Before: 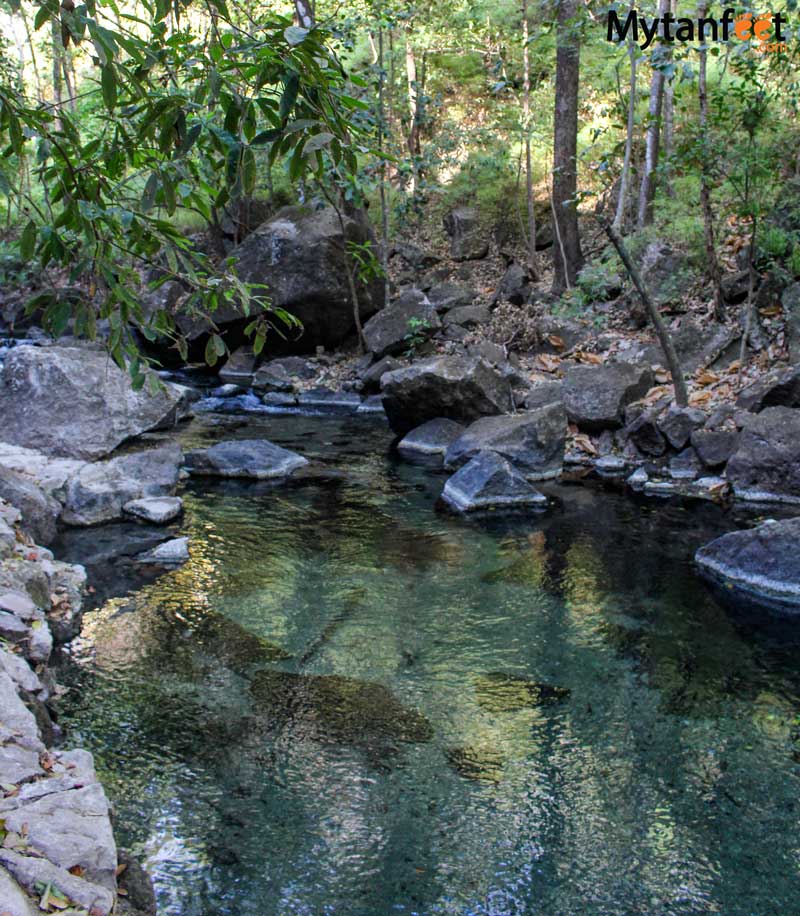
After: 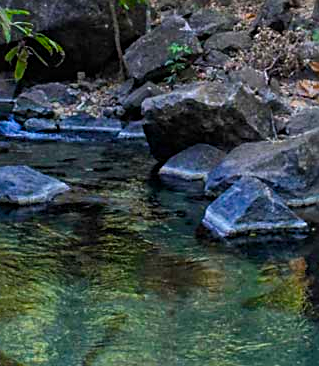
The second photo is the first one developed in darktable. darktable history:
color balance rgb: linear chroma grading › global chroma 15%, perceptual saturation grading › global saturation 30%
sharpen: on, module defaults
crop: left 30%, top 30%, right 30%, bottom 30%
